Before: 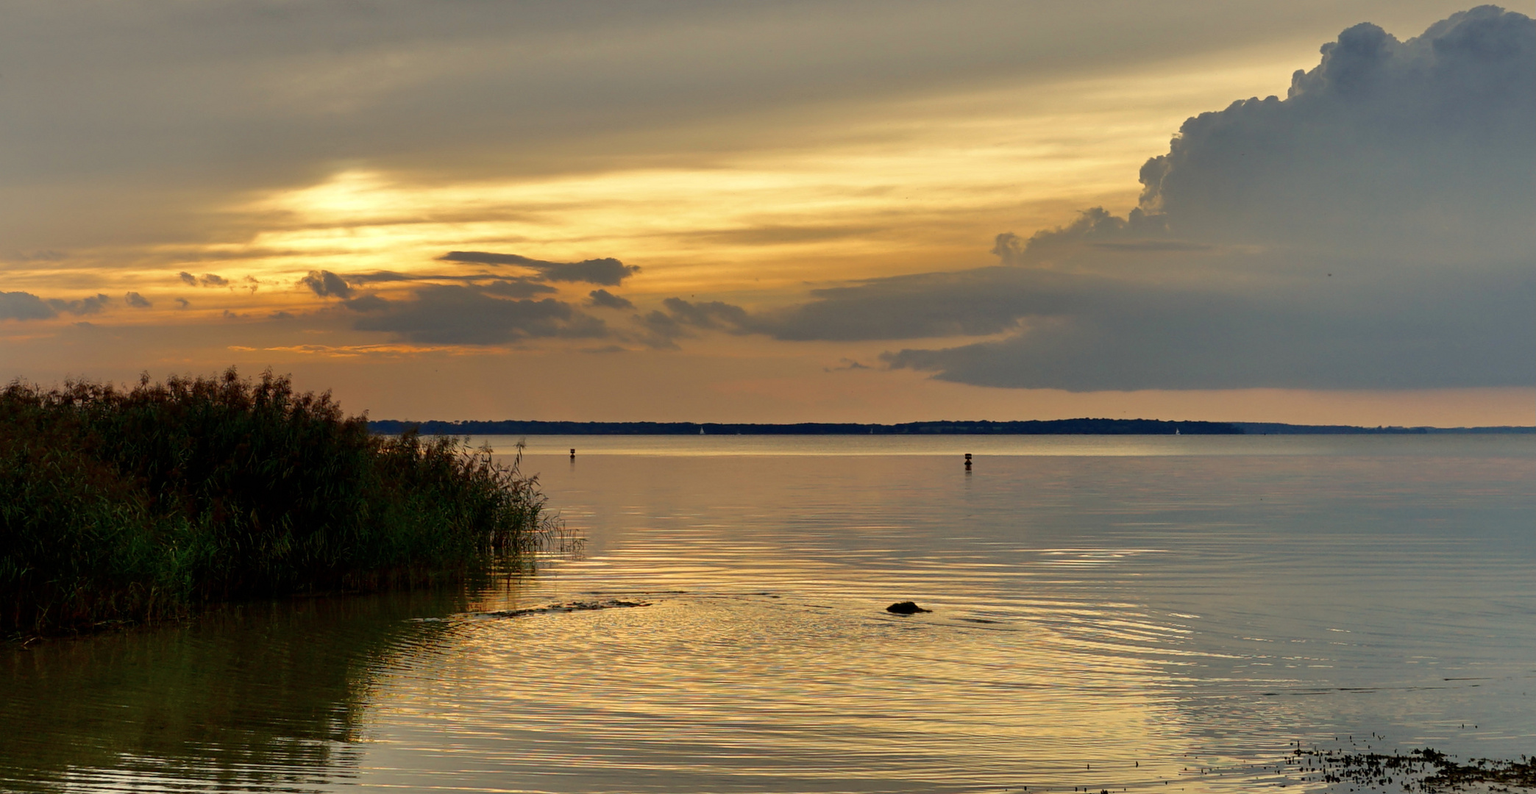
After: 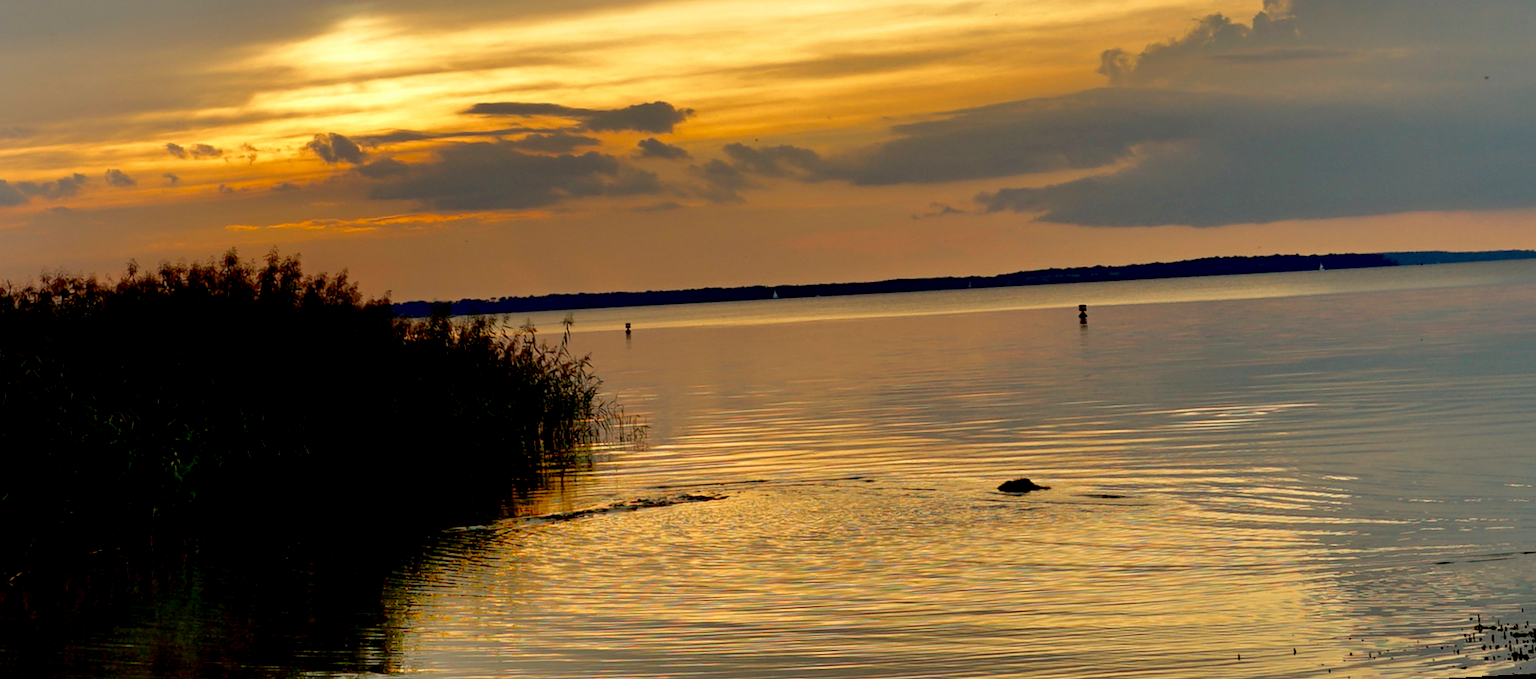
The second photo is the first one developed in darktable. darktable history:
exposure: black level correction 0.016, exposure -0.009 EV, compensate highlight preservation false
crop: top 20.916%, right 9.437%, bottom 0.316%
rotate and perspective: rotation -3°, crop left 0.031, crop right 0.968, crop top 0.07, crop bottom 0.93
